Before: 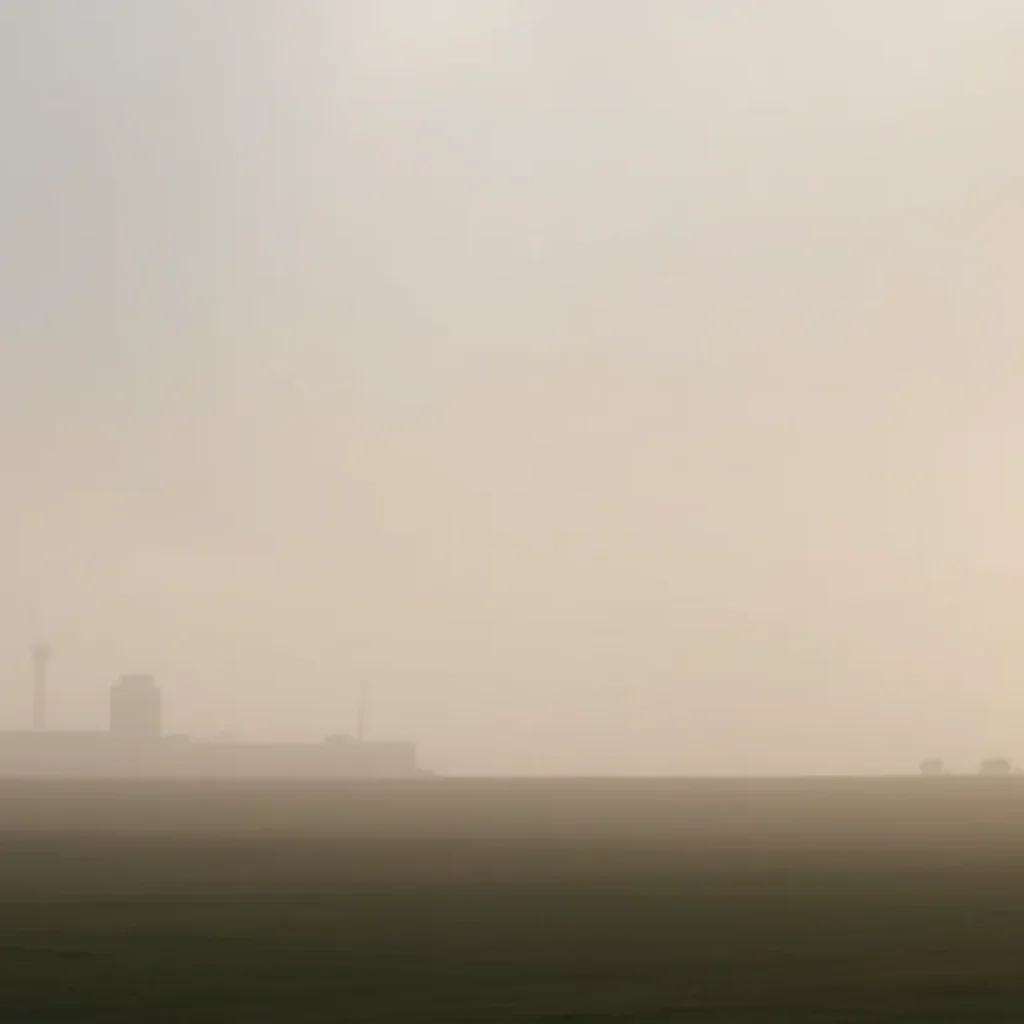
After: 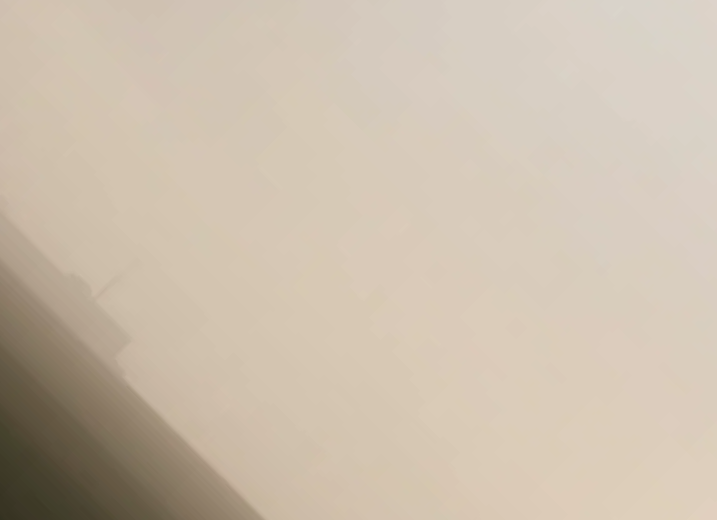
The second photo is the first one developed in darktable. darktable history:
crop and rotate: angle -44.71°, top 16.4%, right 0.898%, bottom 11.688%
